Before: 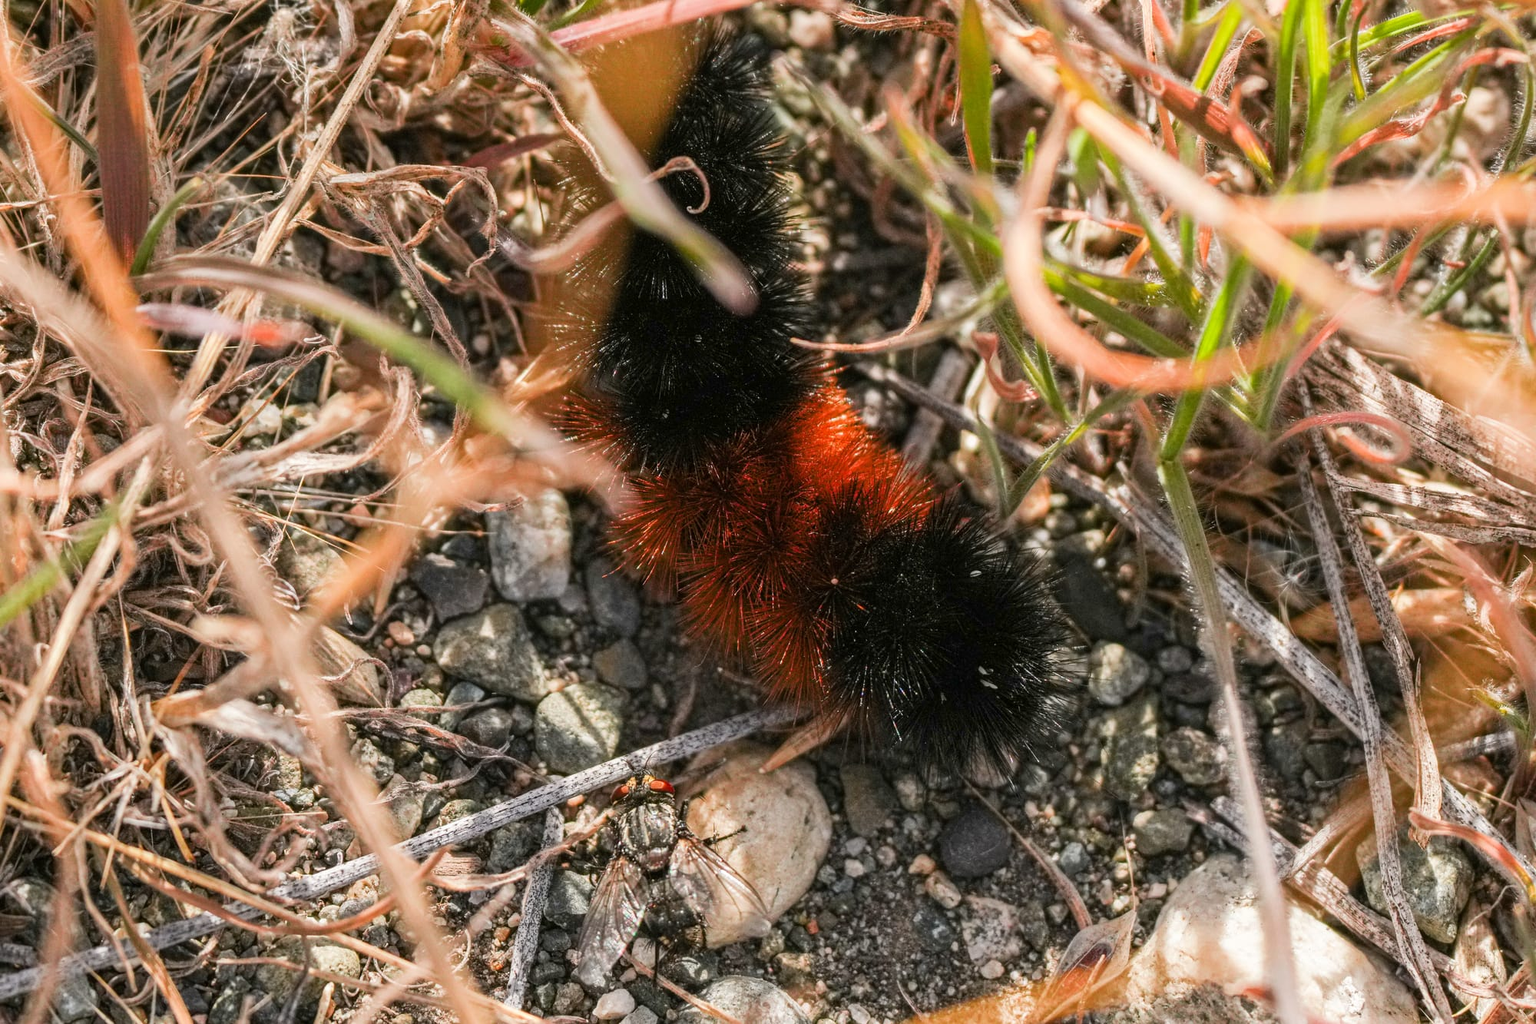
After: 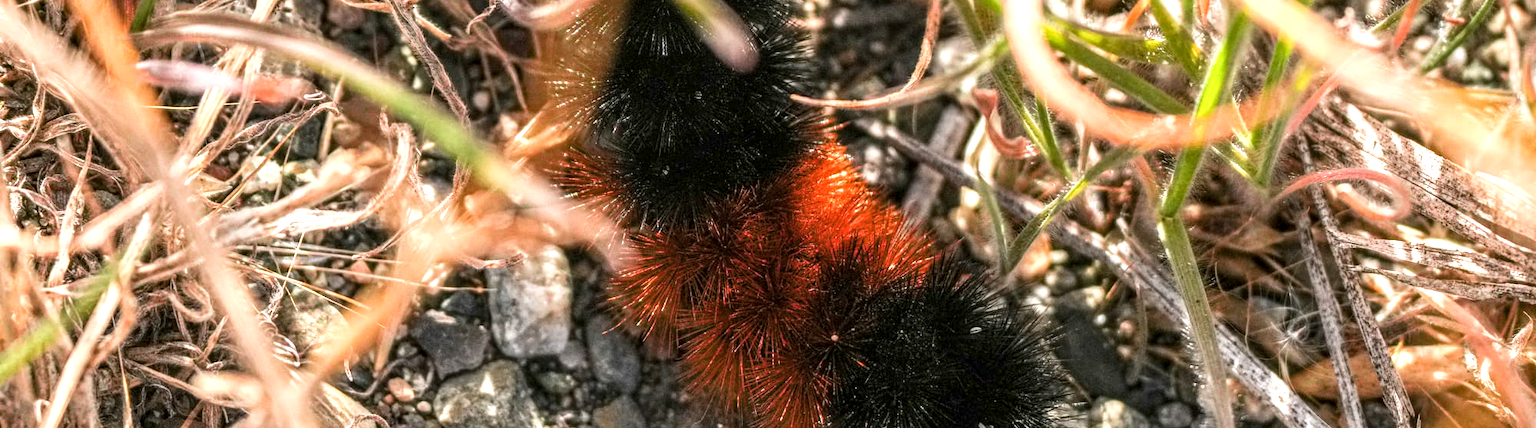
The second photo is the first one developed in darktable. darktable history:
shadows and highlights: radius 331.84, shadows 53.55, highlights -100, compress 94.63%, highlights color adjustment 73.23%, soften with gaussian
exposure: exposure 0.6 EV, compensate highlight preservation false
local contrast: detail 130%
crop and rotate: top 23.84%, bottom 34.294%
